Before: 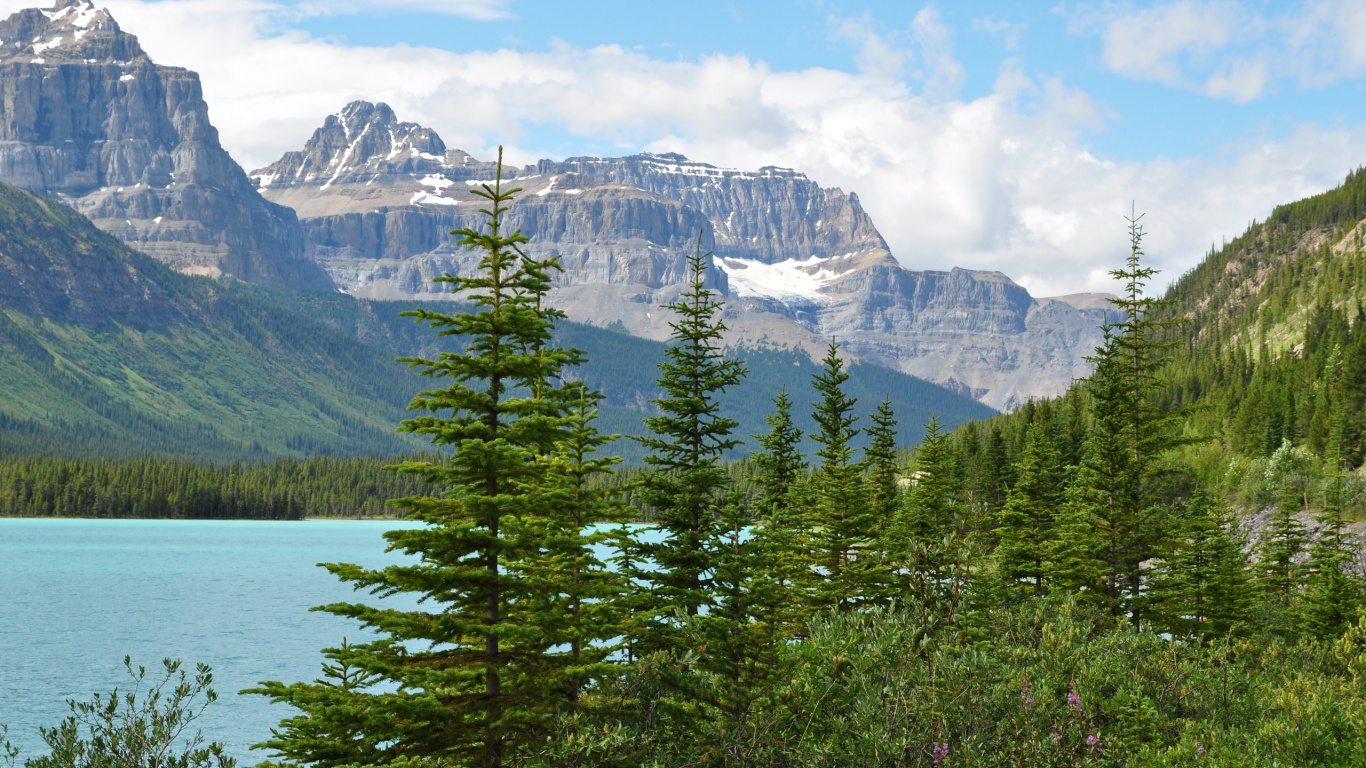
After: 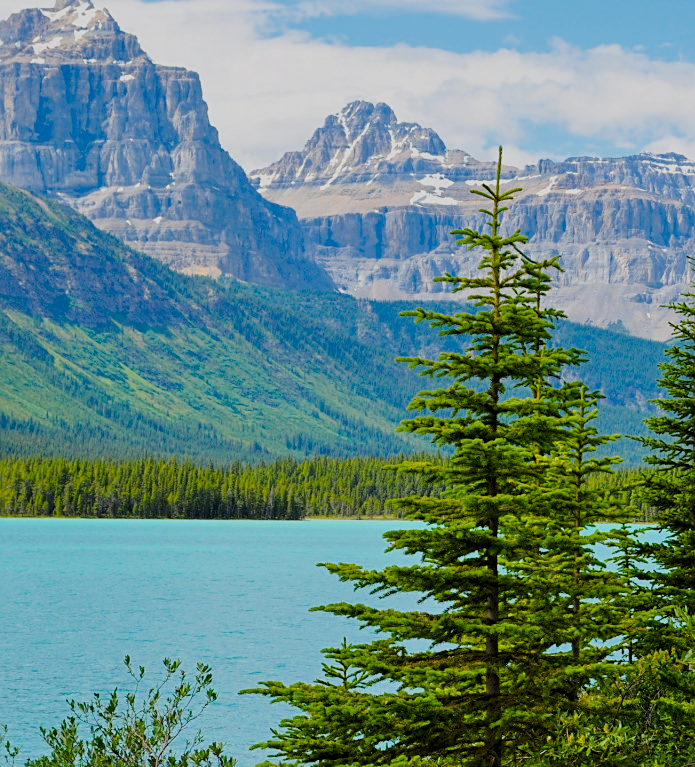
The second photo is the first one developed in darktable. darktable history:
color balance rgb: linear chroma grading › global chroma 40.108%, perceptual saturation grading › global saturation 19.972%
exposure: exposure 0.492 EV, compensate highlight preservation false
crop and rotate: left 0.039%, top 0%, right 49.057%
color zones: curves: ch0 [(0, 0.5) (0.143, 0.5) (0.286, 0.5) (0.429, 0.5) (0.571, 0.5) (0.714, 0.476) (0.857, 0.5) (1, 0.5)]; ch2 [(0, 0.5) (0.143, 0.5) (0.286, 0.5) (0.429, 0.5) (0.571, 0.5) (0.714, 0.487) (0.857, 0.5) (1, 0.5)]
filmic rgb: middle gray luminance 18.11%, black relative exposure -7.51 EV, white relative exposure 8.44 EV, threshold 2.97 EV, target black luminance 0%, hardness 2.23, latitude 18.71%, contrast 0.871, highlights saturation mix 4.46%, shadows ↔ highlights balance 10.47%, contrast in shadows safe, enable highlight reconstruction true
sharpen: amount 0.464
local contrast: highlights 104%, shadows 100%, detail 120%, midtone range 0.2
